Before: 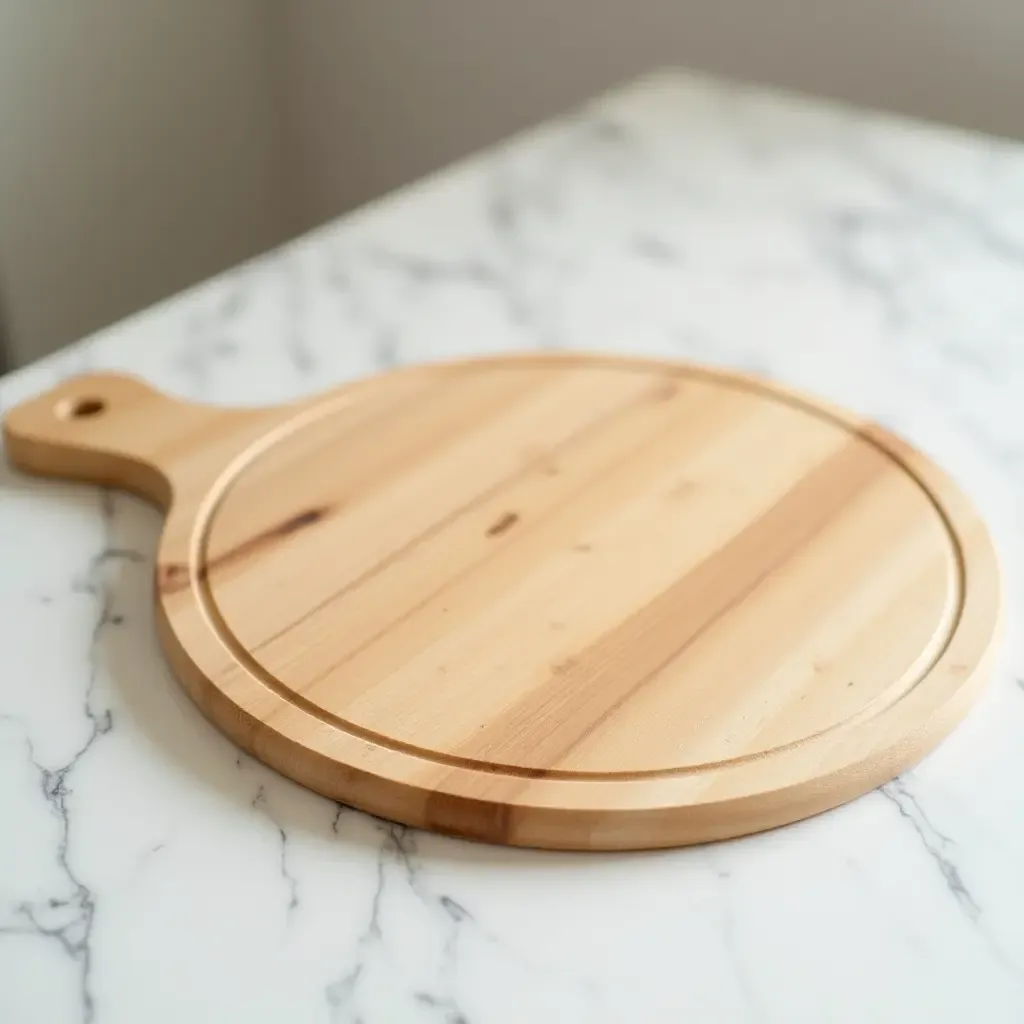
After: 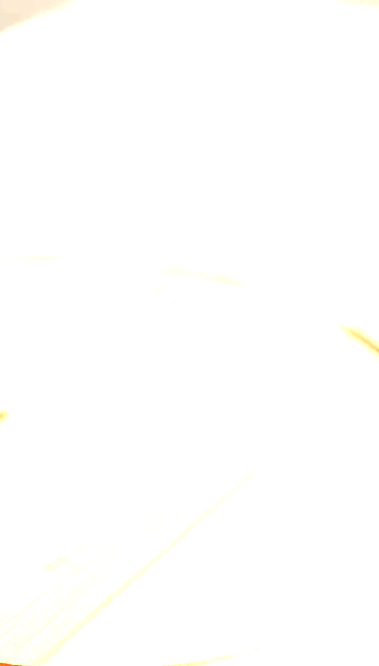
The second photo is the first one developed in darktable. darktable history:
crop and rotate: left 49.838%, top 10.15%, right 13.118%, bottom 24.783%
exposure: black level correction 0.006, exposure 2.076 EV, compensate highlight preservation false
